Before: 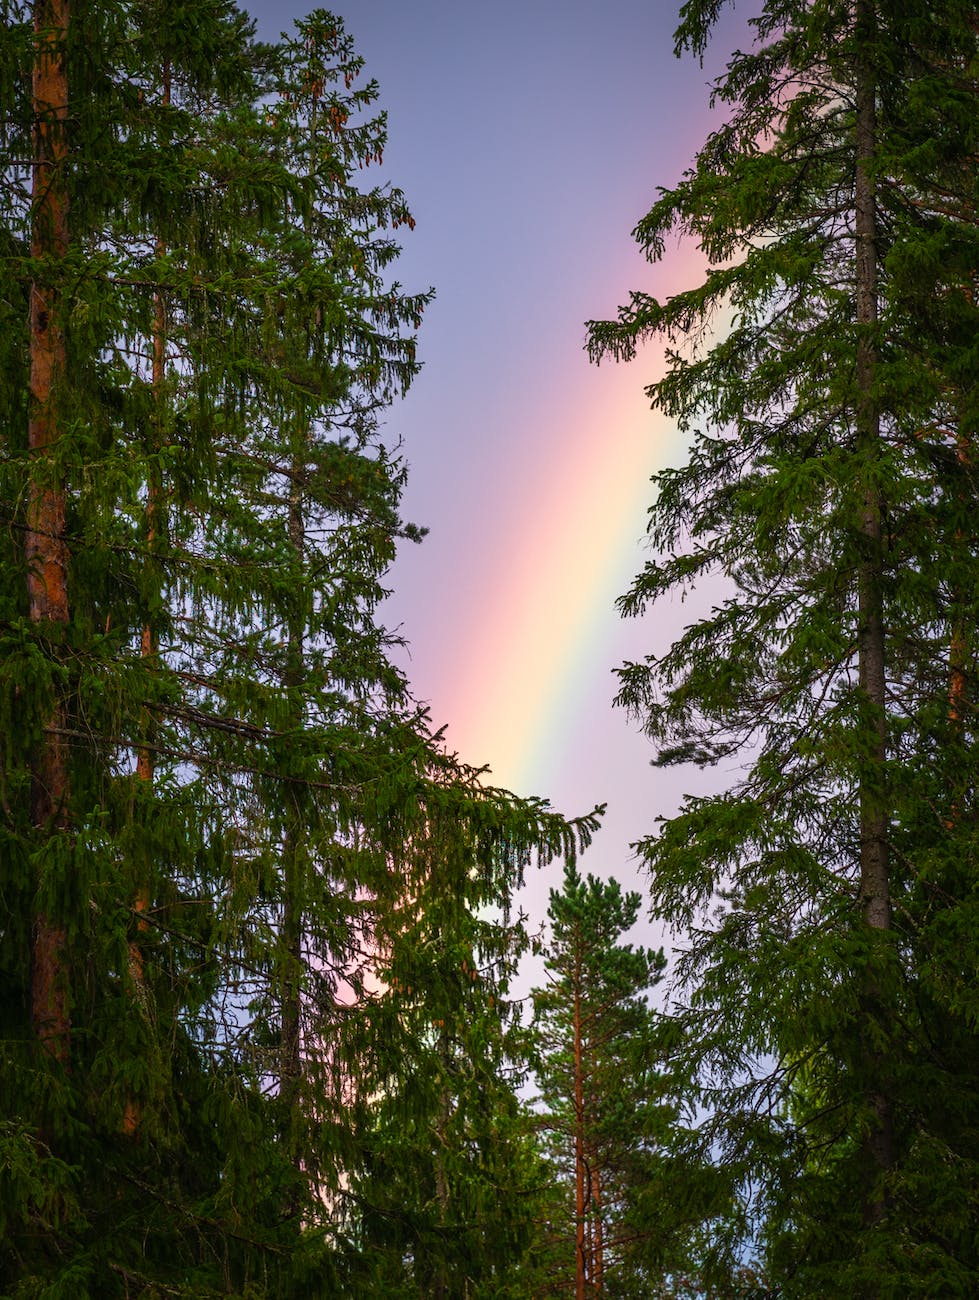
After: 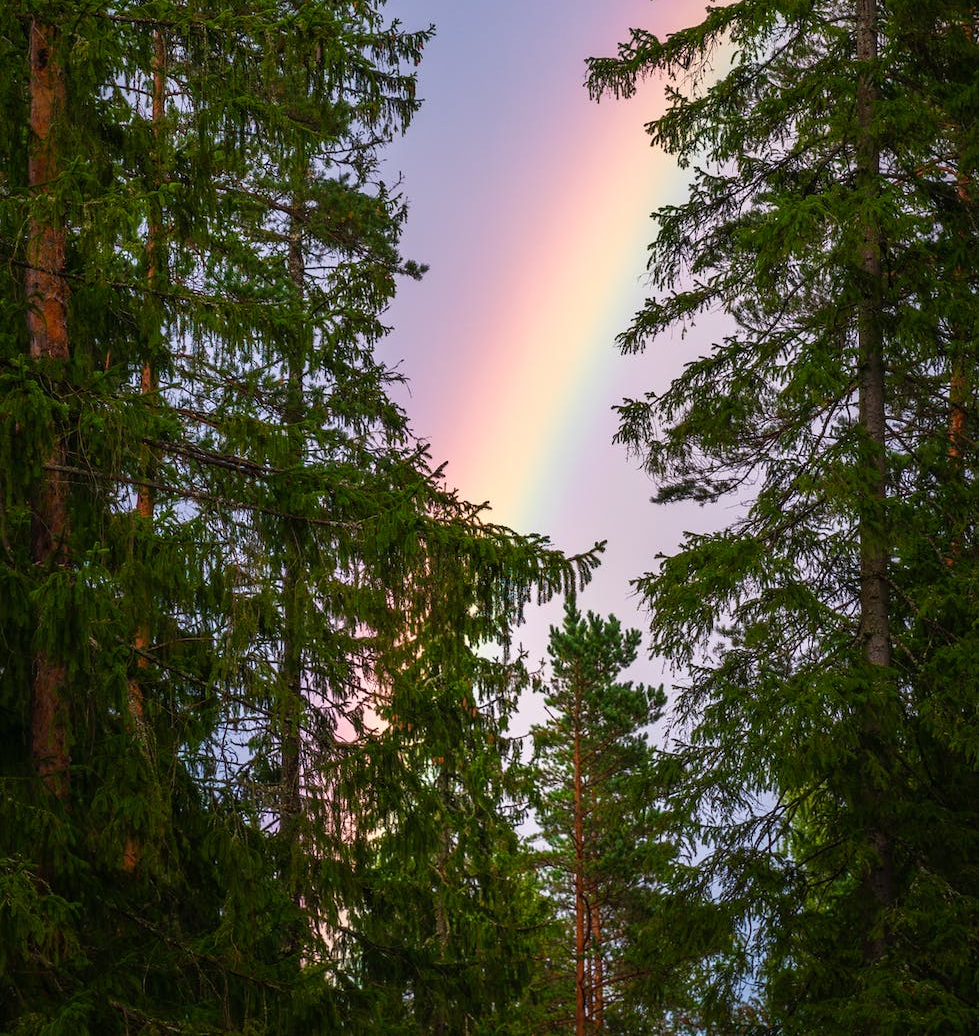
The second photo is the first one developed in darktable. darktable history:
crop and rotate: top 20.253%
